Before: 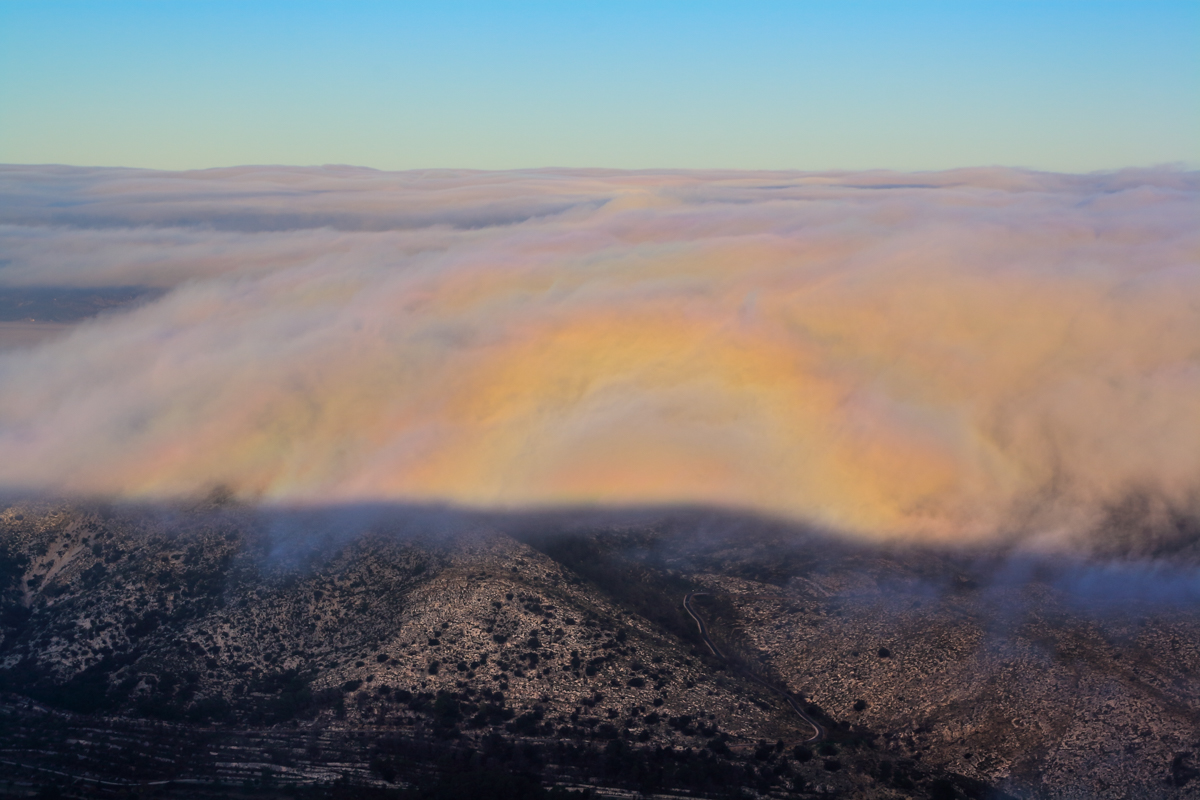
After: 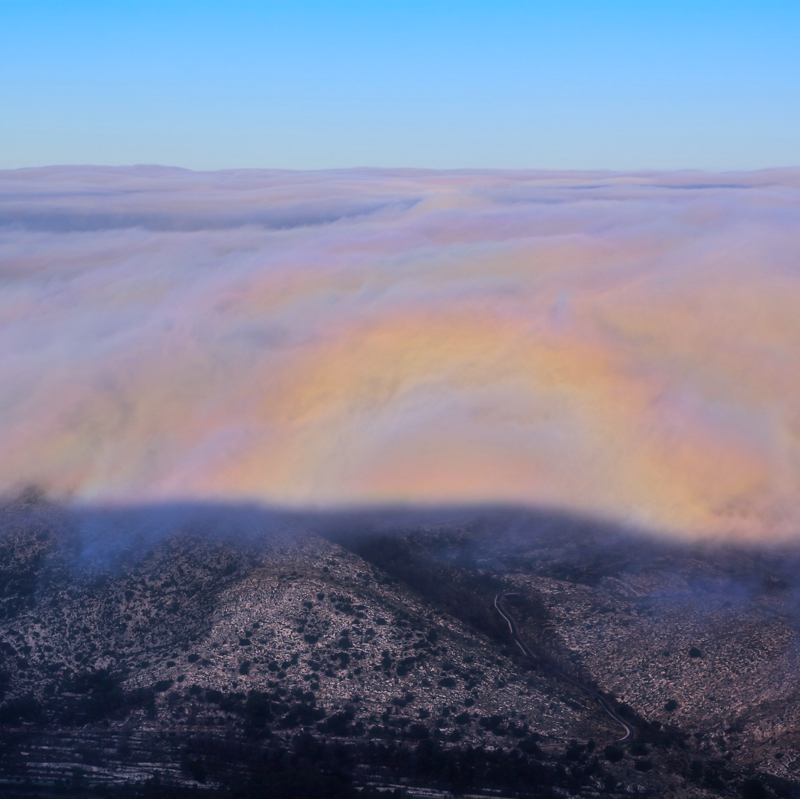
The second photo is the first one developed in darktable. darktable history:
crop and rotate: left 15.754%, right 17.579%
color calibration: illuminant as shot in camera, x 0.377, y 0.392, temperature 4169.3 K, saturation algorithm version 1 (2020)
haze removal: strength -0.09, distance 0.358, compatibility mode true, adaptive false
